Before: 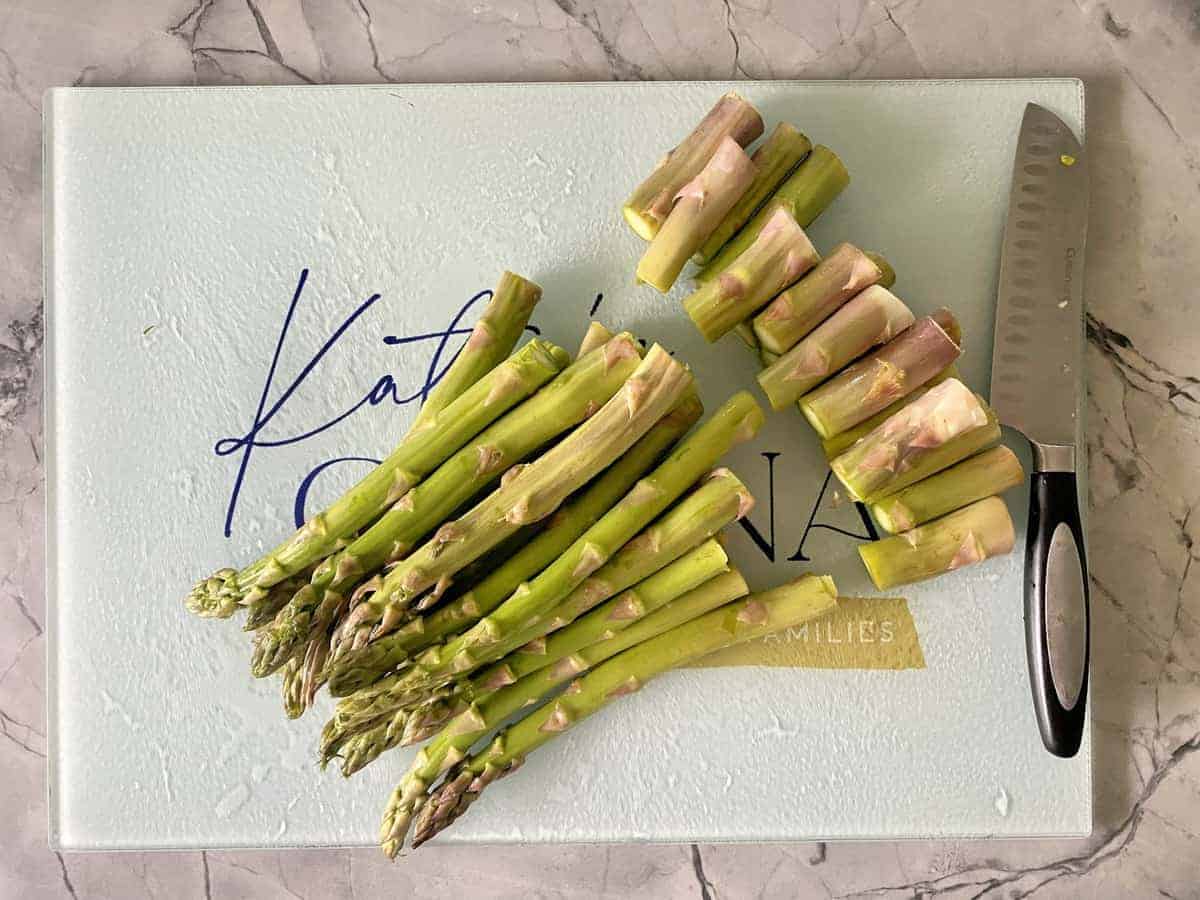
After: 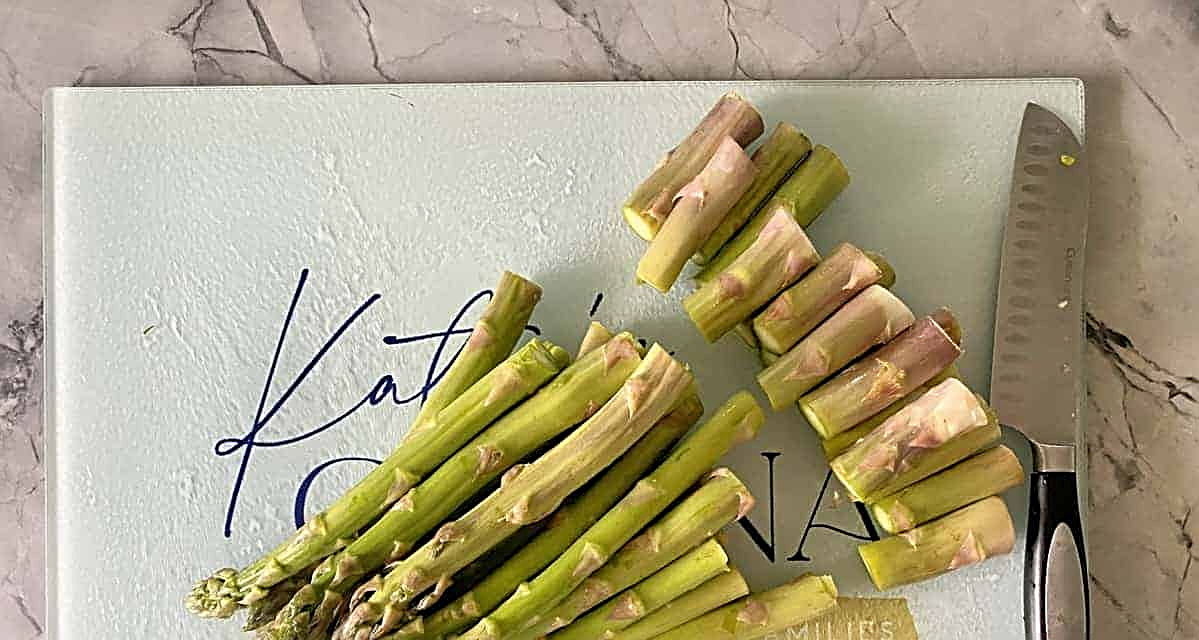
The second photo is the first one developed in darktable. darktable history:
sharpen: radius 2.562, amount 0.634
crop: right 0%, bottom 28.856%
